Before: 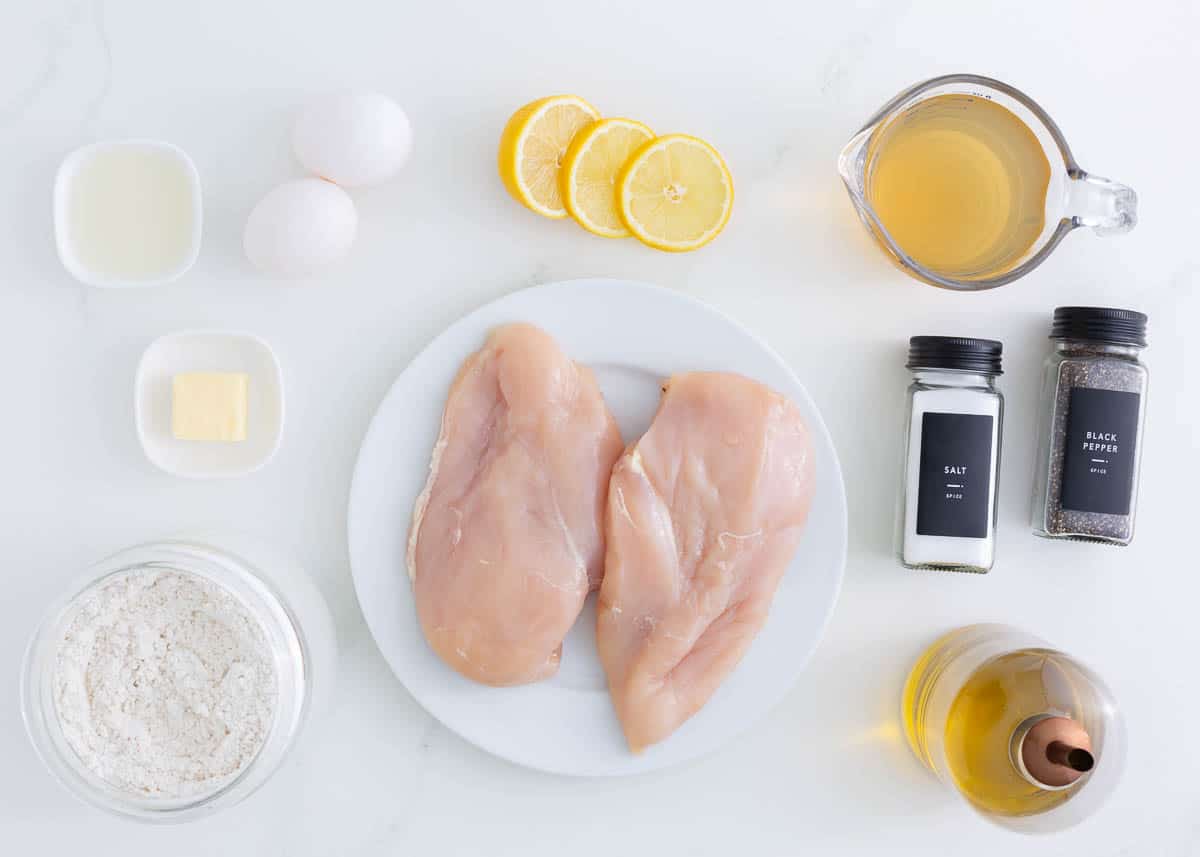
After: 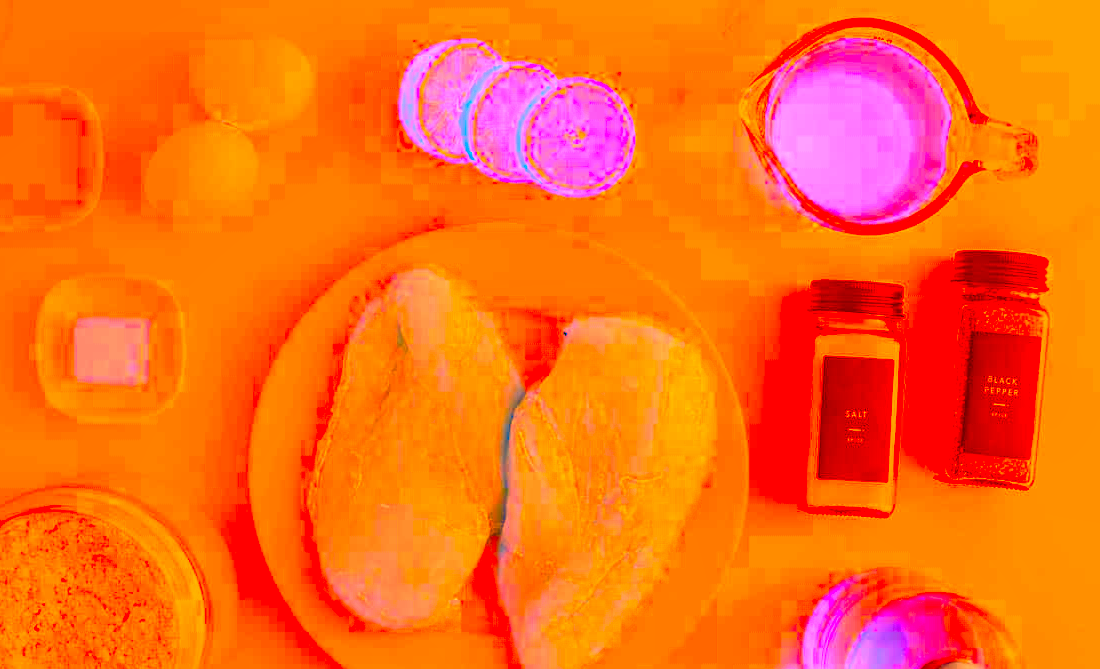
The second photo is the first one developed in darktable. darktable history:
local contrast: detail 130%
exposure: black level correction -0.002, exposure 0.709 EV, compensate exposure bias true, compensate highlight preservation false
crop: left 8.302%, top 6.572%, bottom 15.342%
color correction: highlights a* -39.19, highlights b* -39.31, shadows a* -39.95, shadows b* -39.63, saturation -3
color calibration: x 0.368, y 0.375, temperature 4361.56 K
haze removal: strength 0.278, distance 0.244, compatibility mode true, adaptive false
tone equalizer: on, module defaults
